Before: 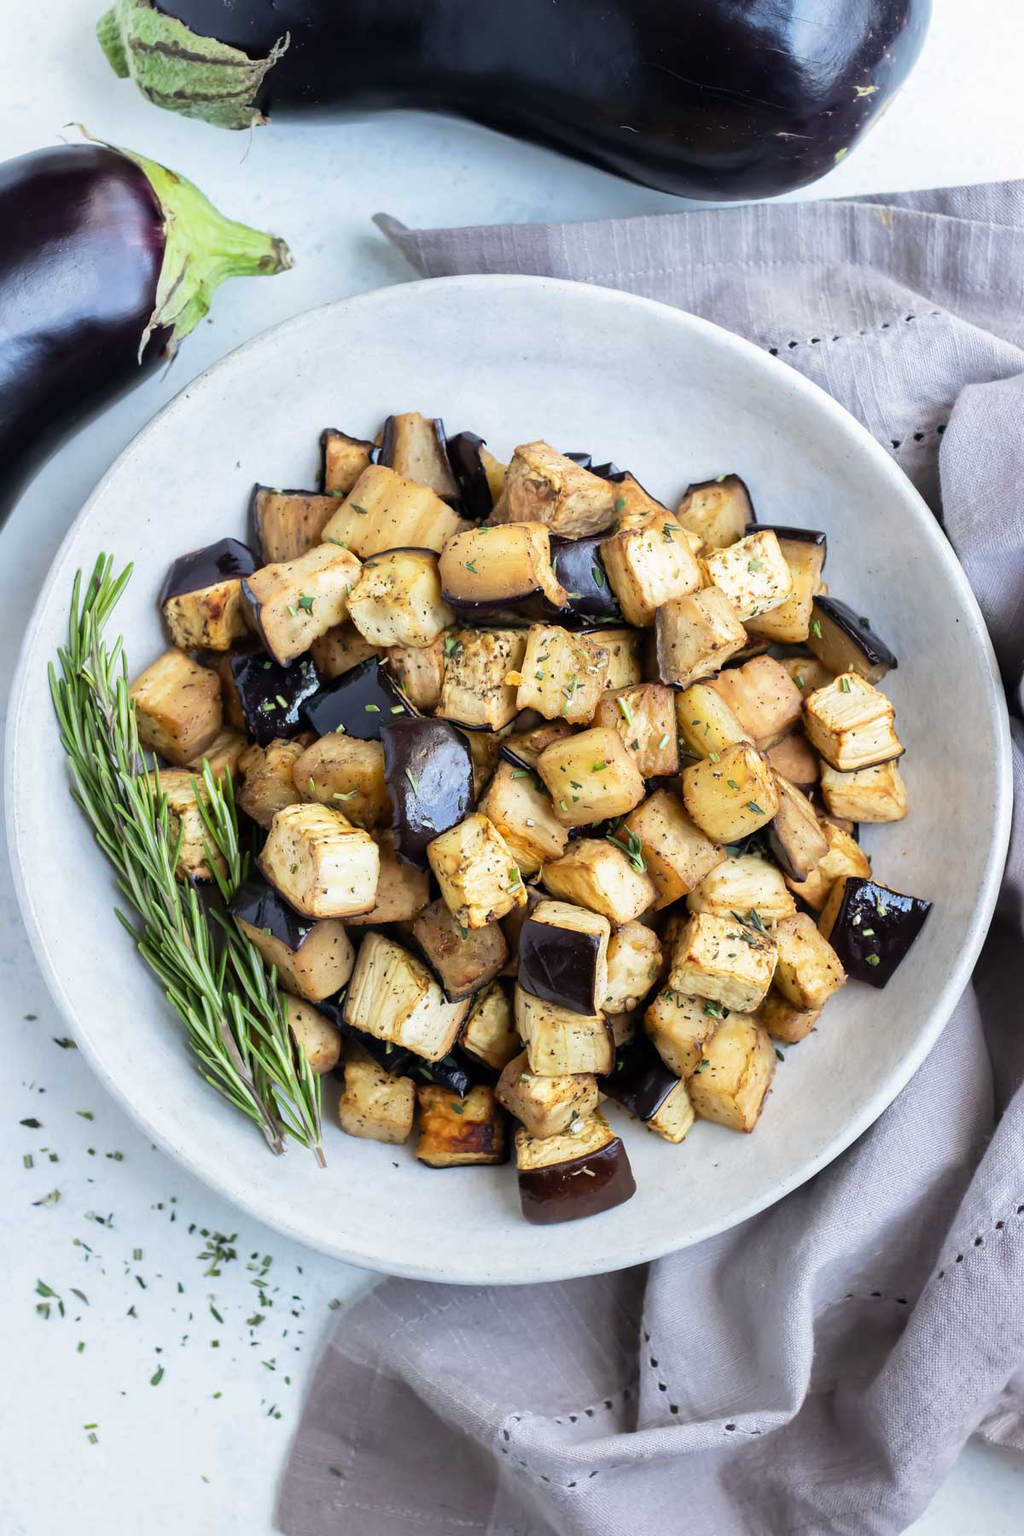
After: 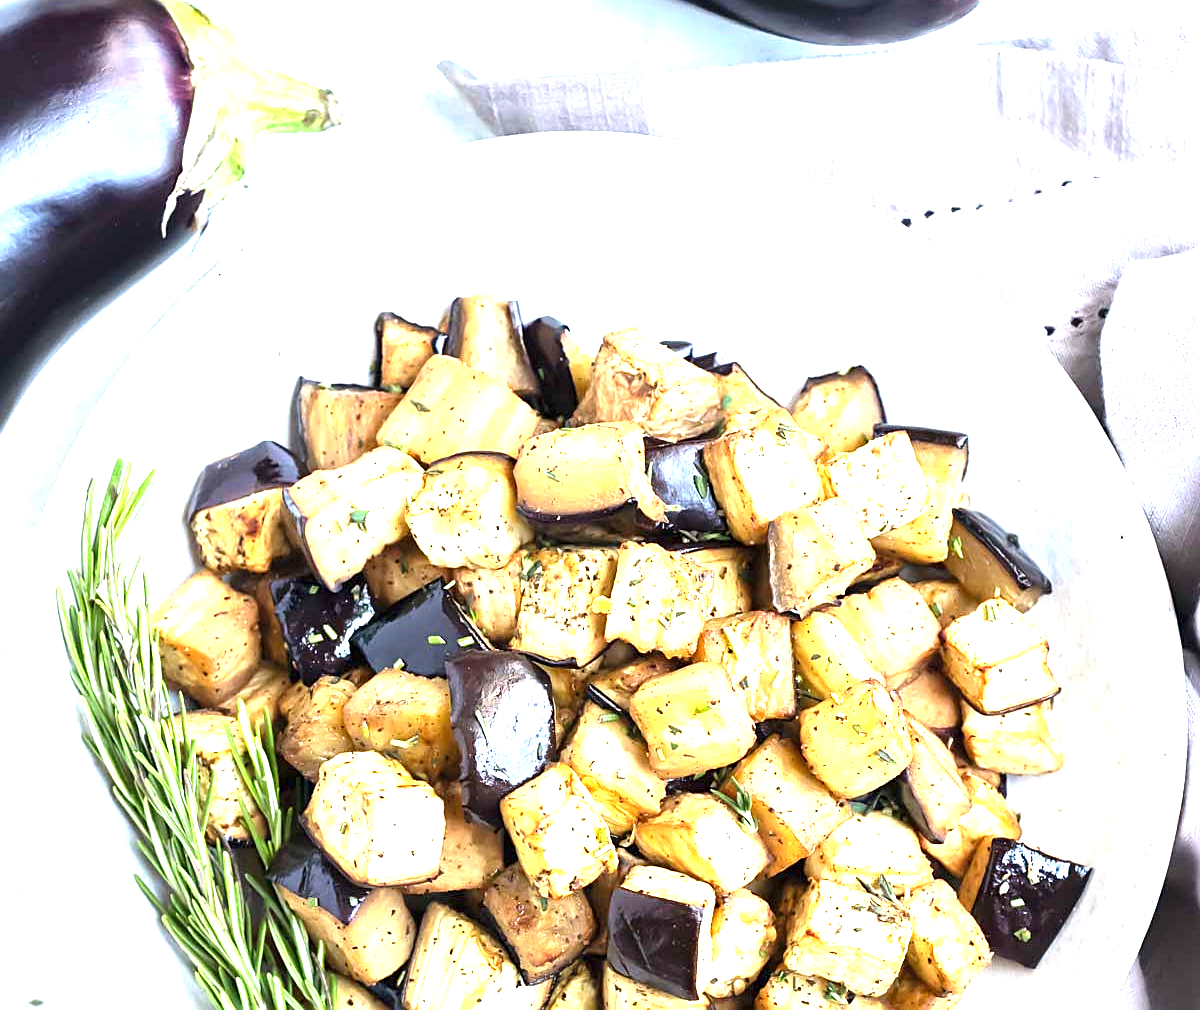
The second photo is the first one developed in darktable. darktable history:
sharpen: on, module defaults
exposure: black level correction 0, exposure 1.675 EV, compensate exposure bias true, compensate highlight preservation false
crop and rotate: top 10.605%, bottom 33.274%
